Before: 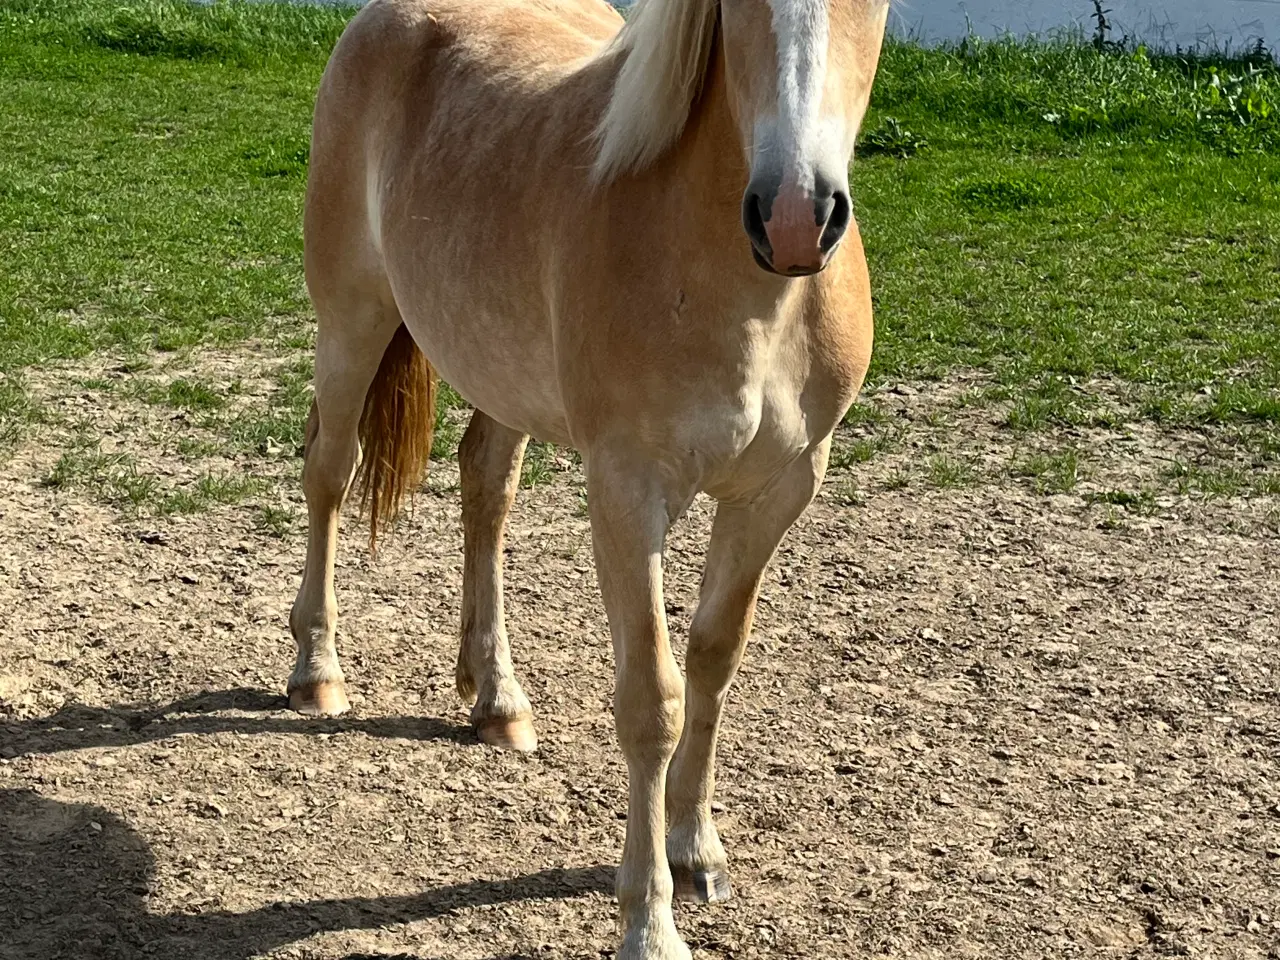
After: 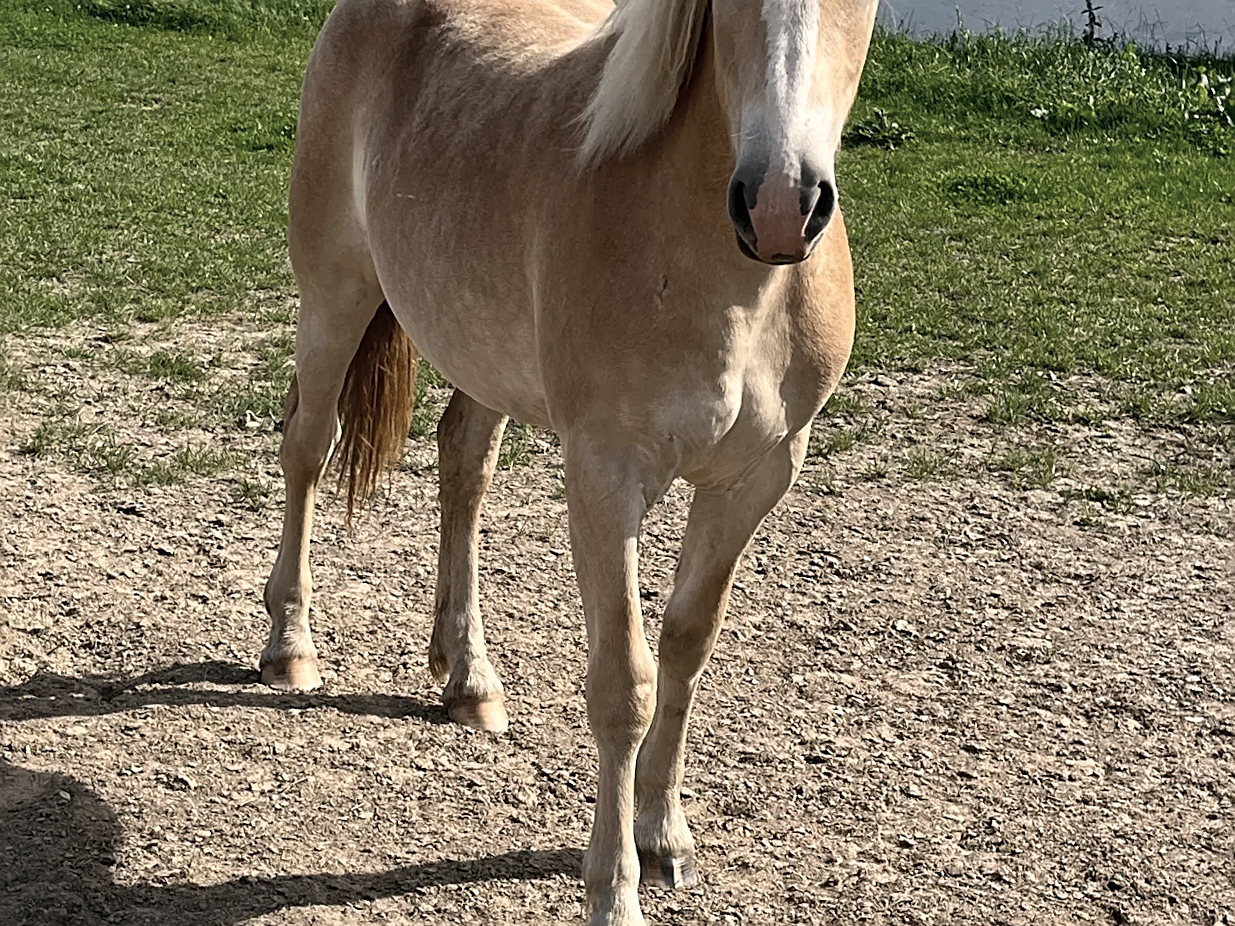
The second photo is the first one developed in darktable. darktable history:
sharpen: on, module defaults
crop and rotate: angle -1.57°
color correction: highlights a* 5.55, highlights b* 5.25, saturation 0.638
